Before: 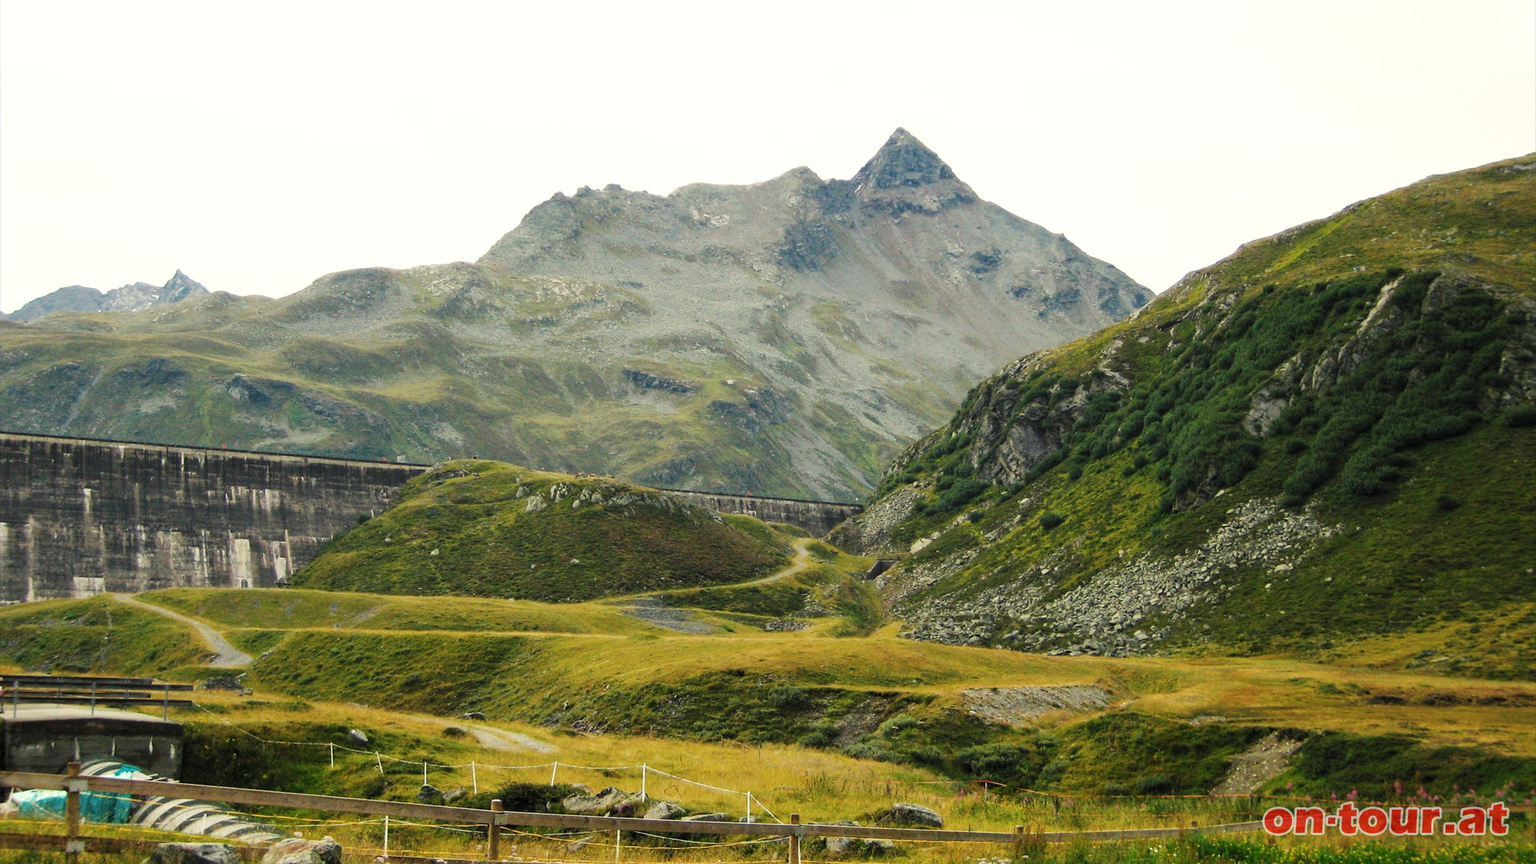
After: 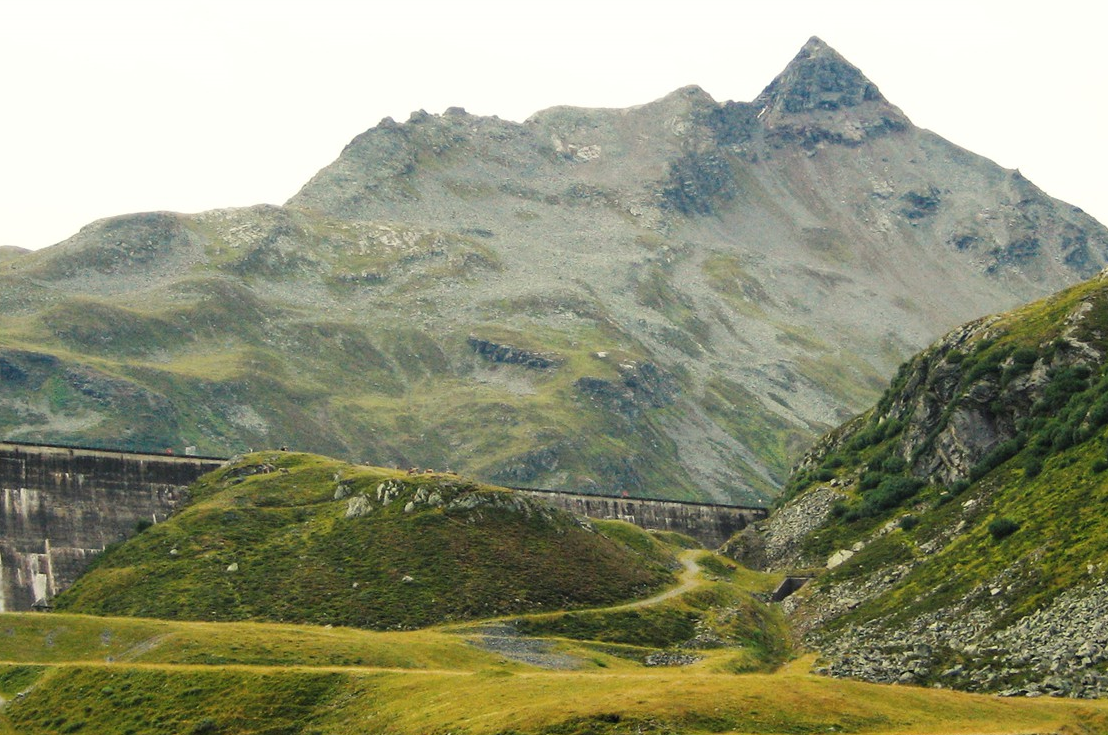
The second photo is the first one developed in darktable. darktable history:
crop: left 16.203%, top 11.468%, right 26.081%, bottom 20.437%
